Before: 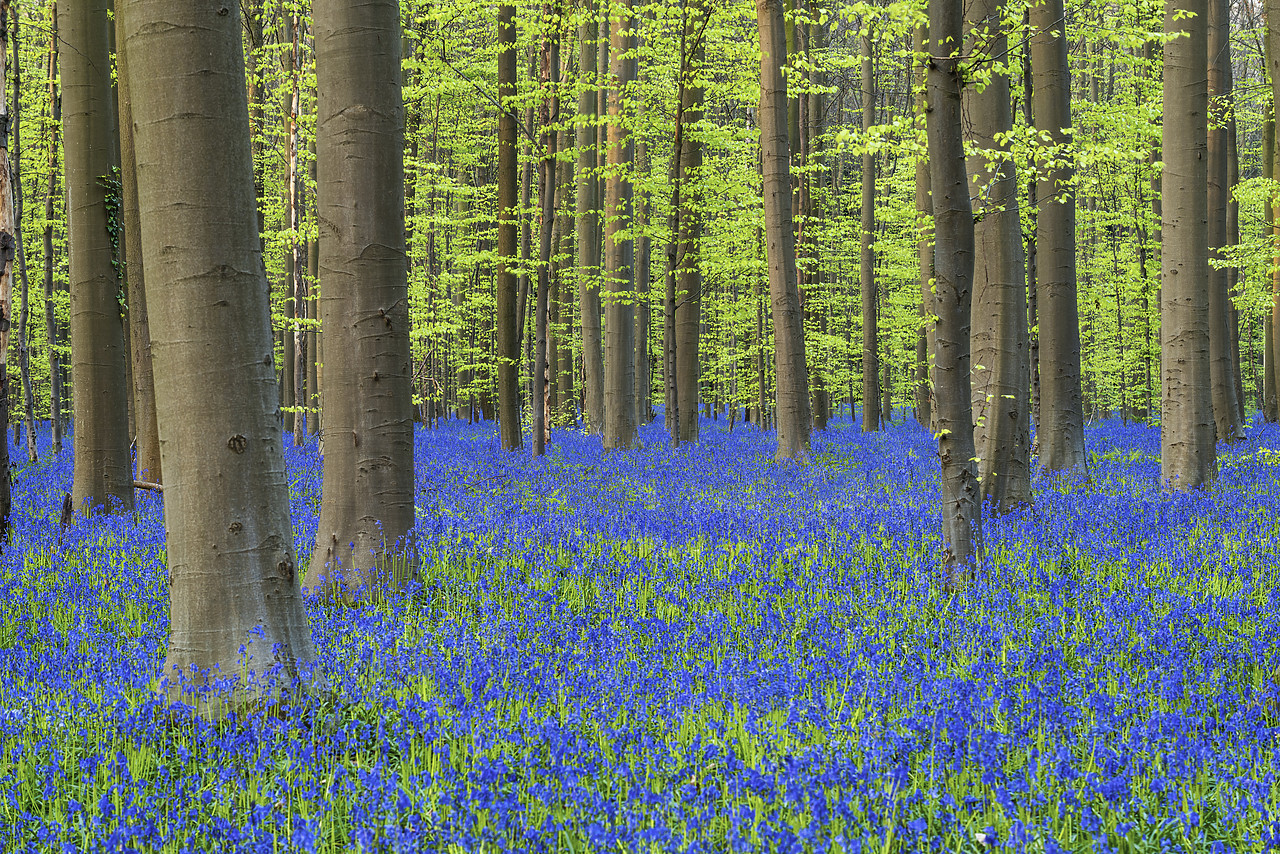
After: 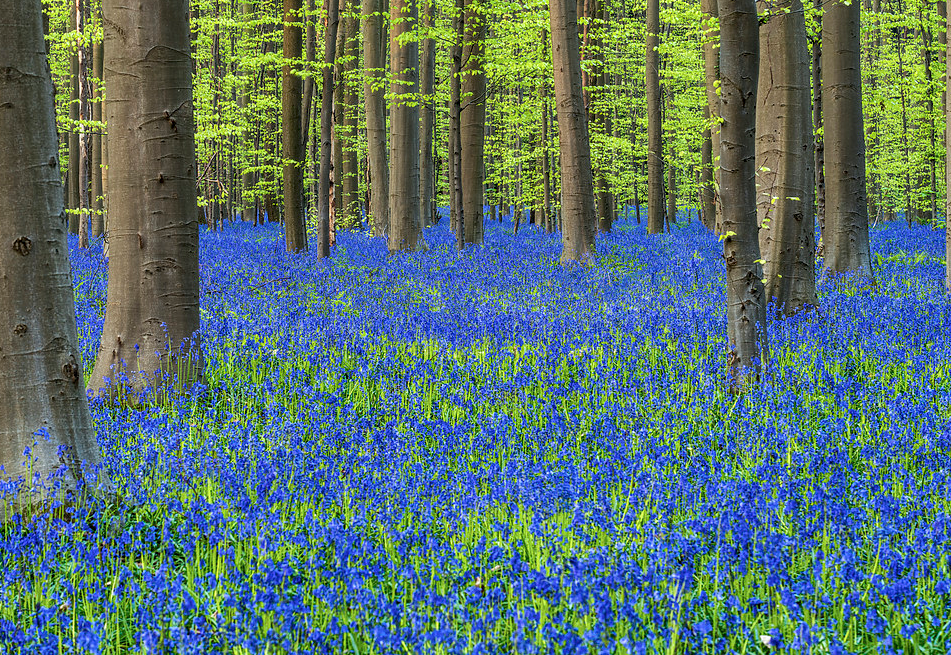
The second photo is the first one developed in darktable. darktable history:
local contrast: detail 130%
crop: left 16.873%, top 23.258%, right 8.783%
